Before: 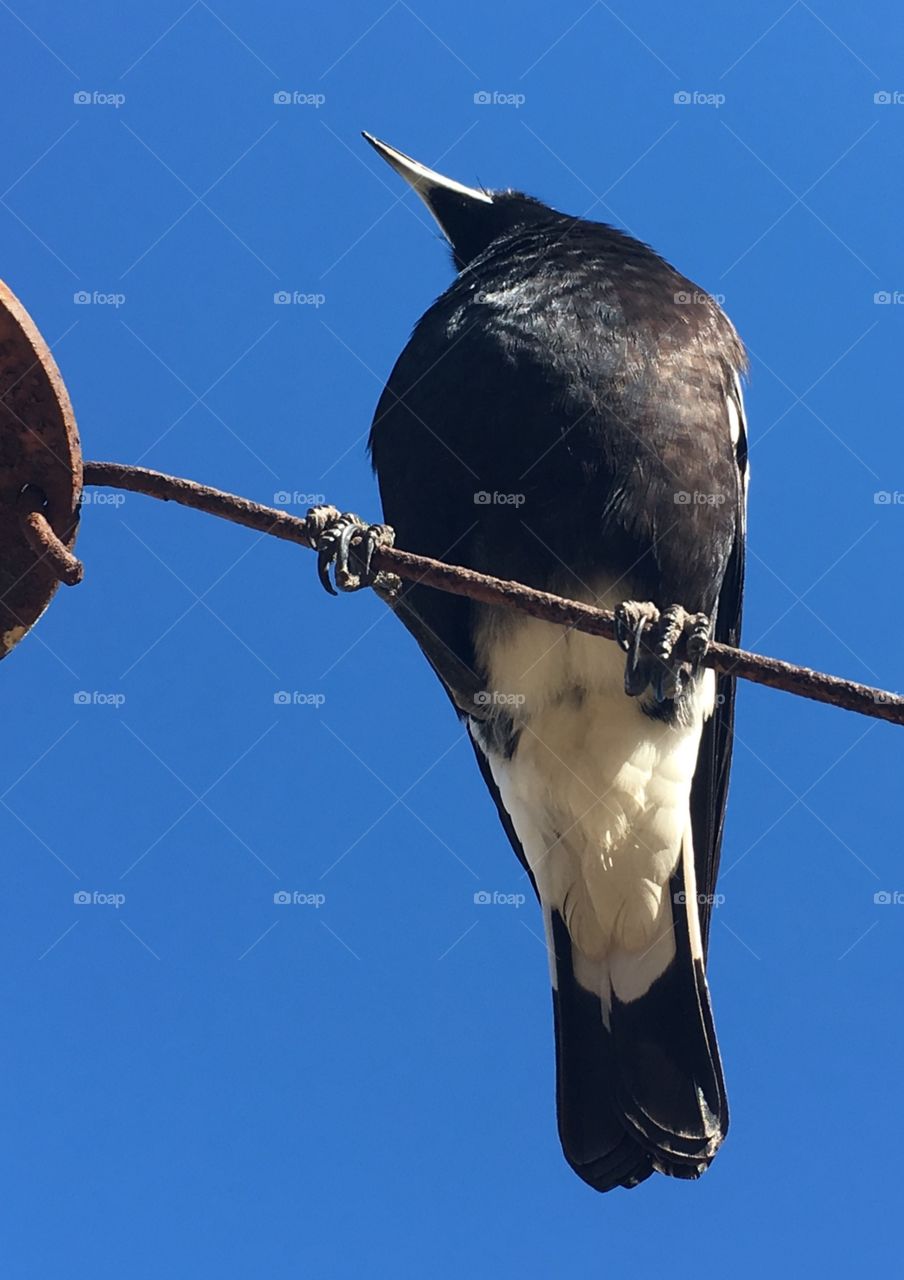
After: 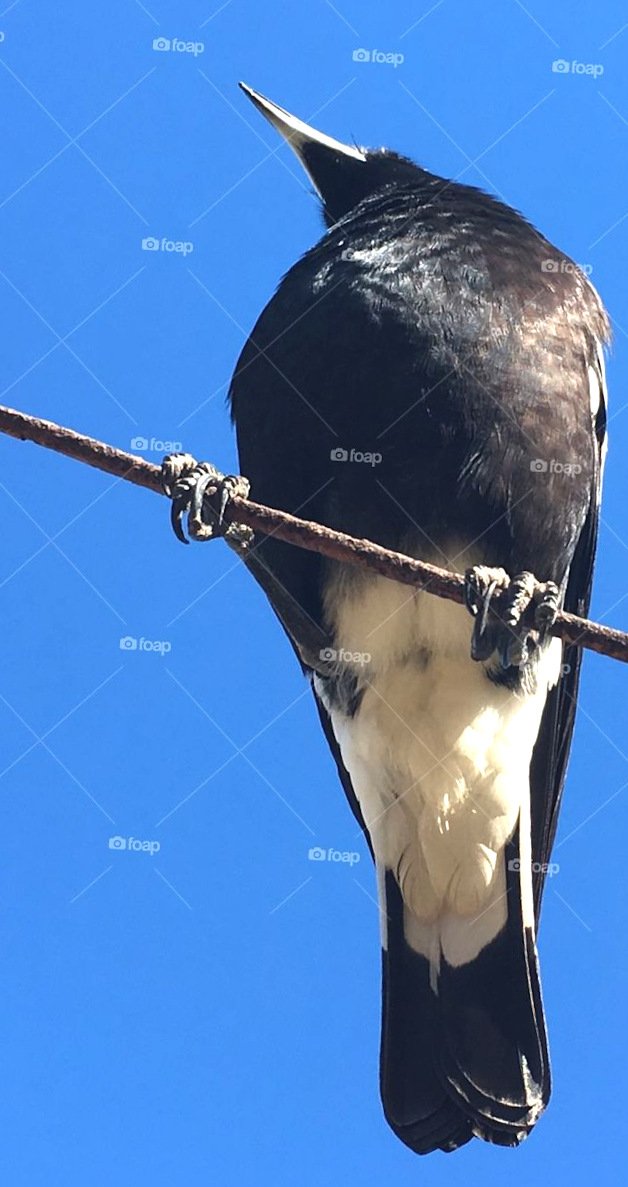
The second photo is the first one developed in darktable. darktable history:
exposure: black level correction -0.002, exposure 0.708 EV, compensate exposure bias true, compensate highlight preservation false
crop and rotate: angle -3.16°, left 14.228%, top 0.041%, right 10.929%, bottom 0.07%
